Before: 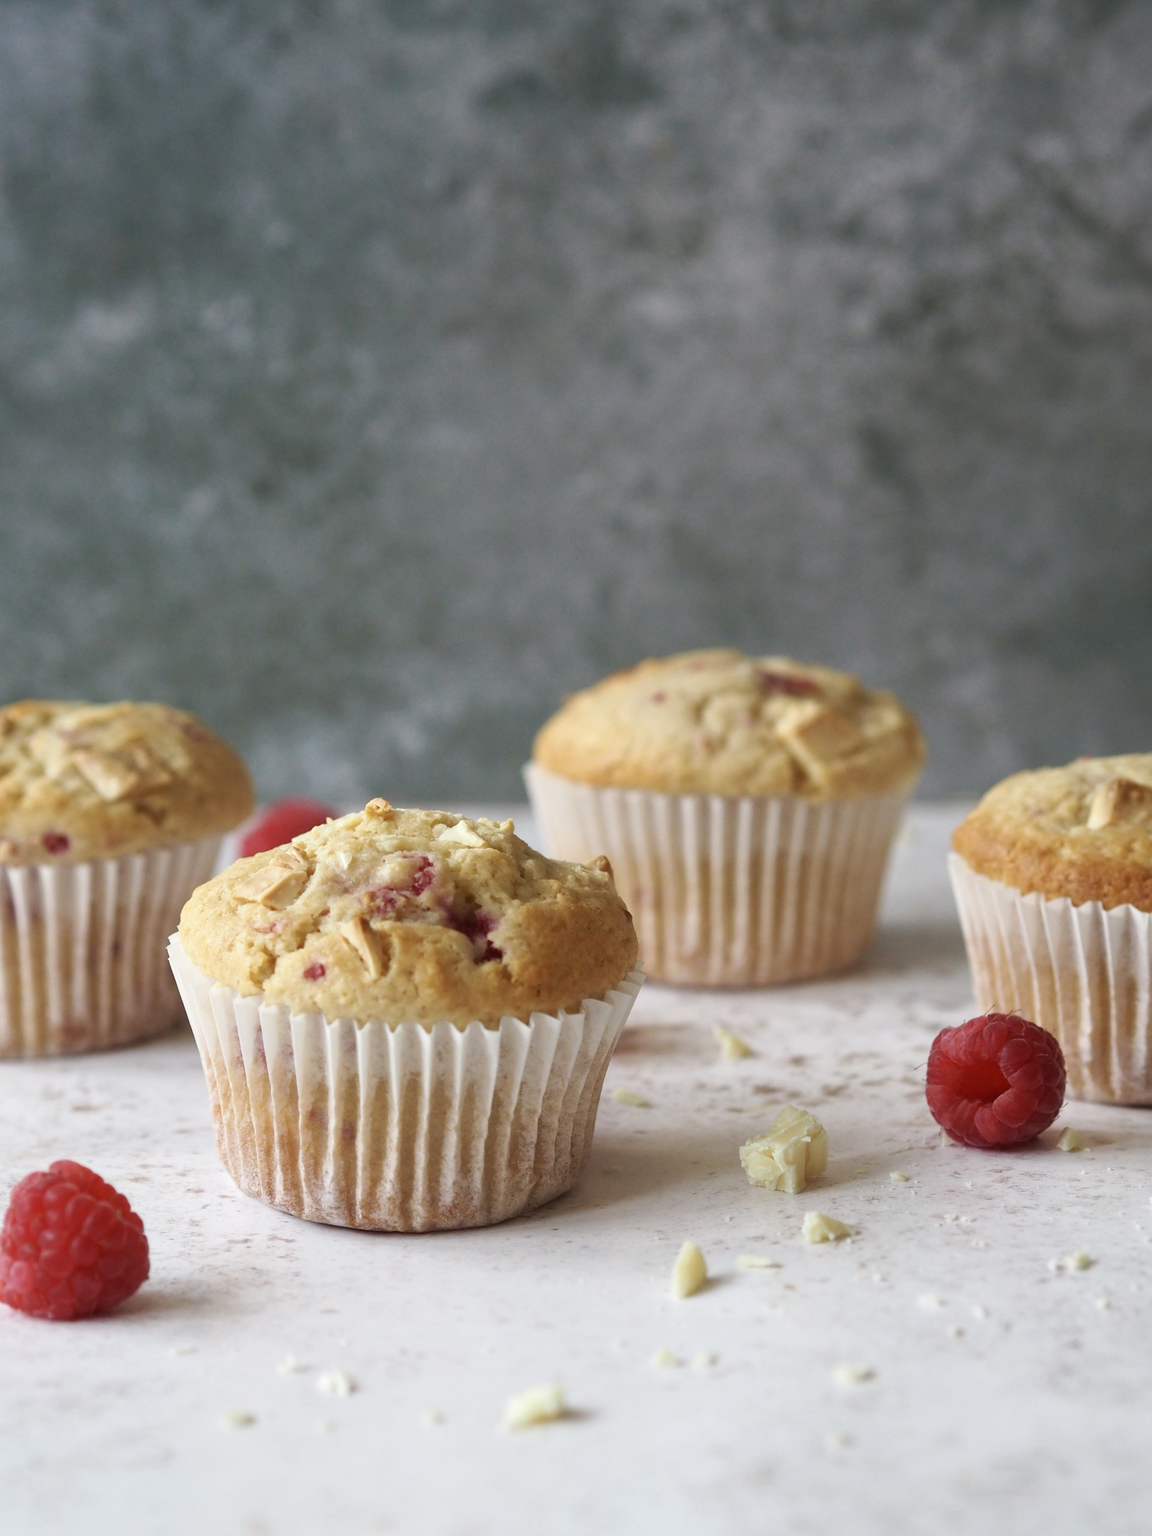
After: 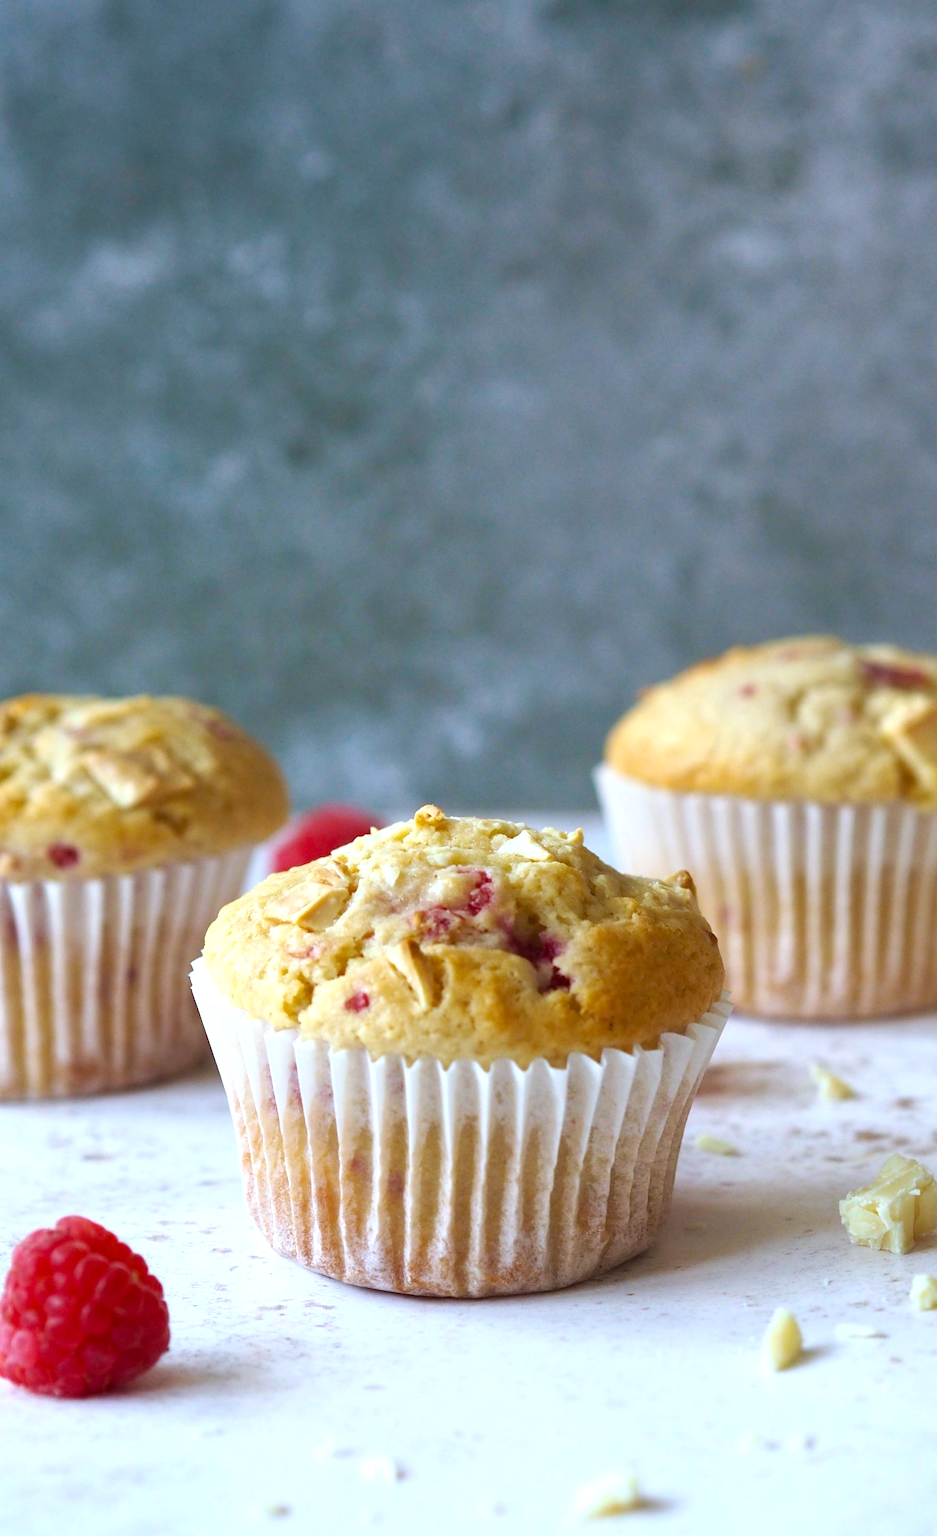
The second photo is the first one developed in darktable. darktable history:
color balance rgb: perceptual saturation grading › global saturation 36%, perceptual brilliance grading › global brilliance 10%, global vibrance 20%
crop: top 5.803%, right 27.864%, bottom 5.804%
color calibration: x 0.367, y 0.376, temperature 4372.25 K
